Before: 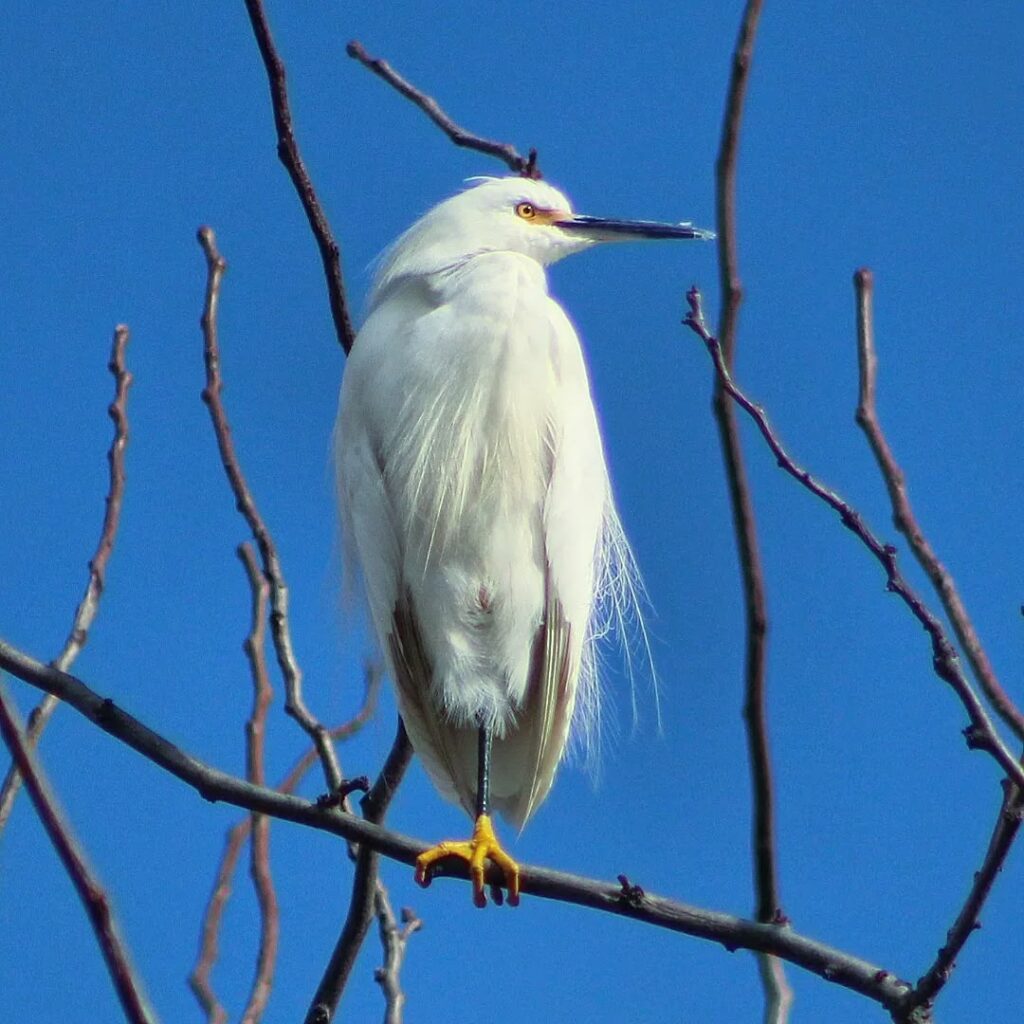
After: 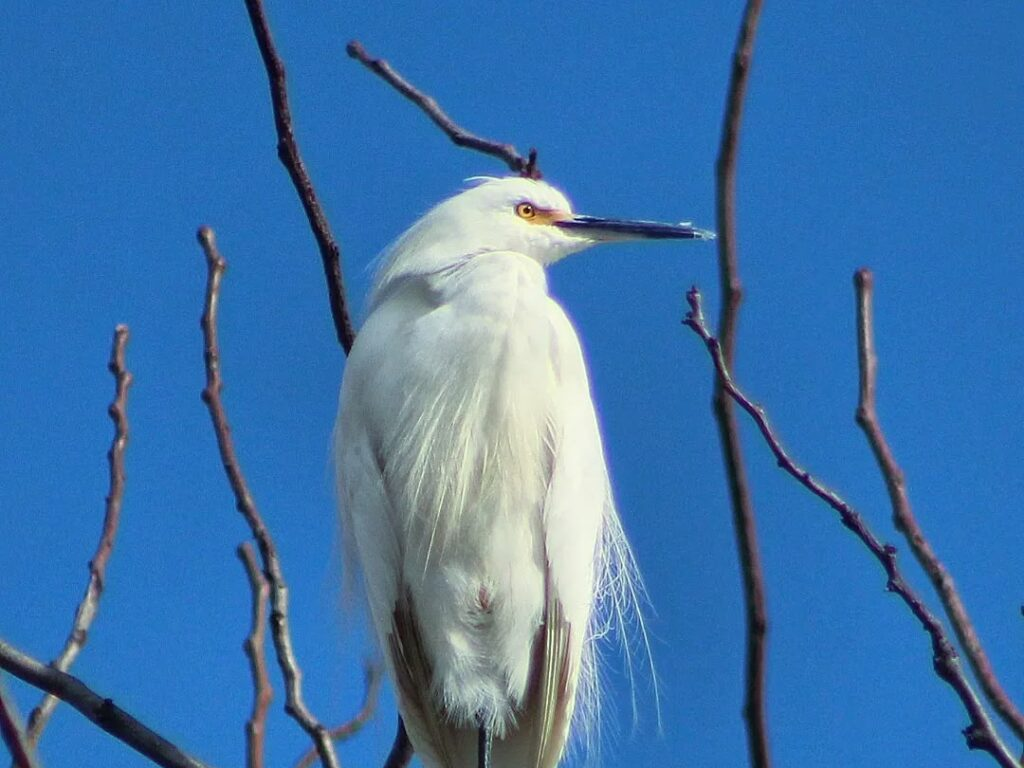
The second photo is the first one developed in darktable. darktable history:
crop: bottom 24.956%
